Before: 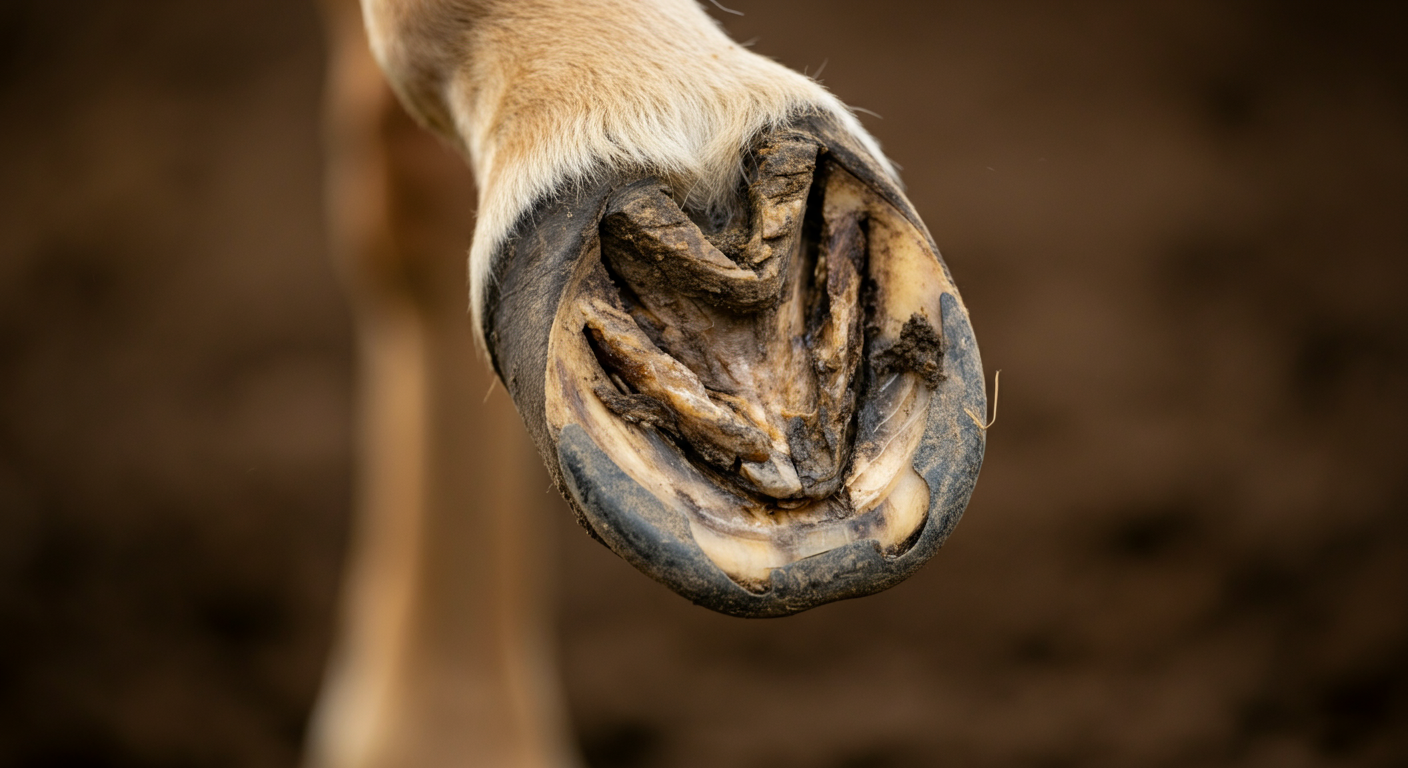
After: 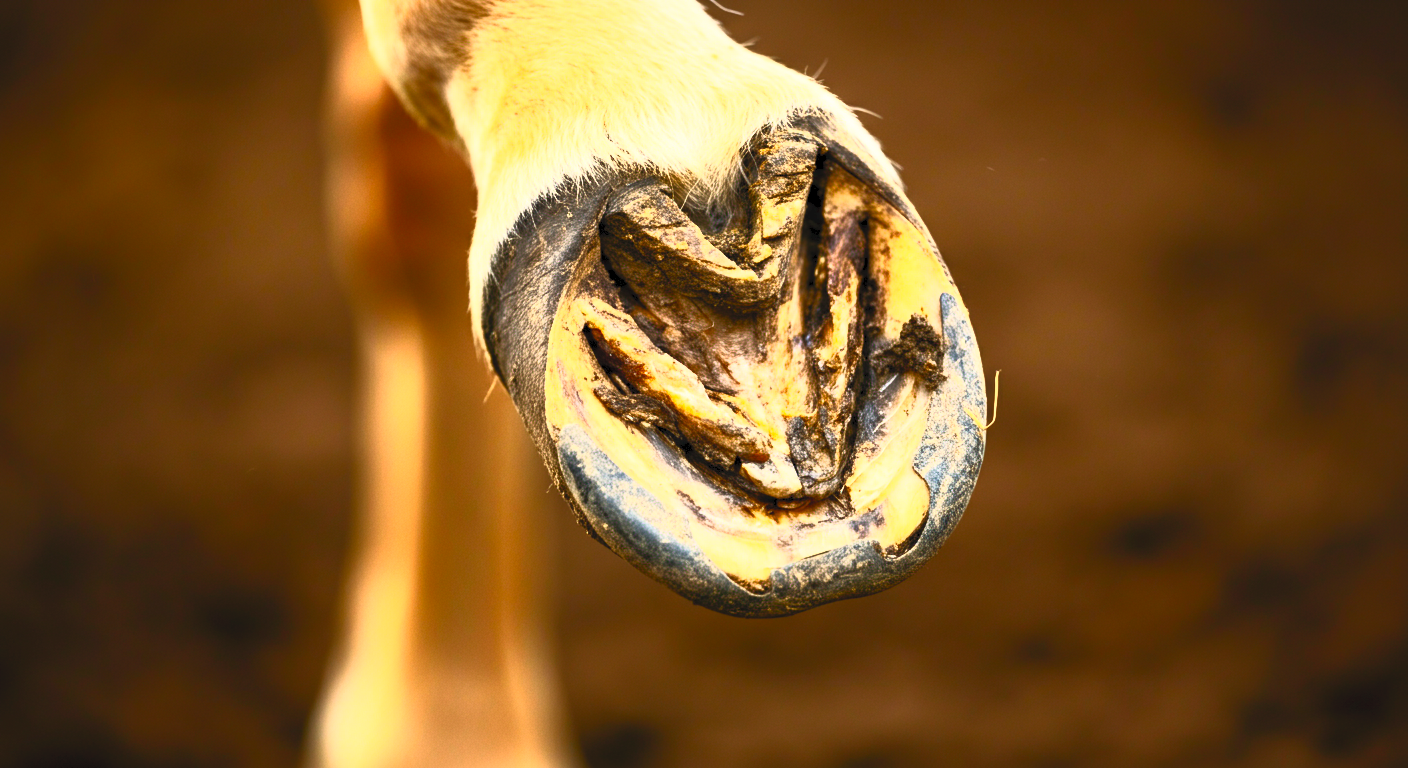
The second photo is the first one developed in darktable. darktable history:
contrast brightness saturation: contrast 0.983, brightness 0.998, saturation 0.98
velvia: strength 14.74%
